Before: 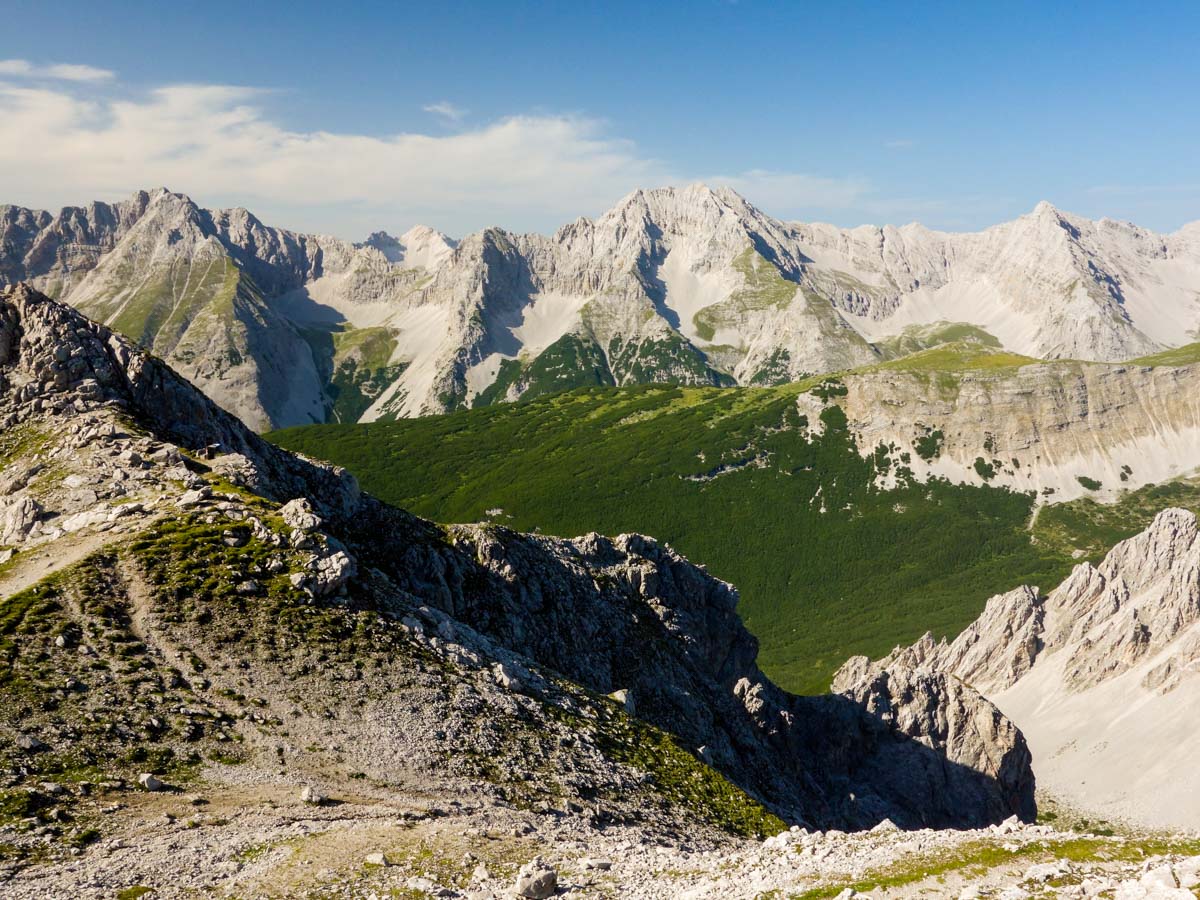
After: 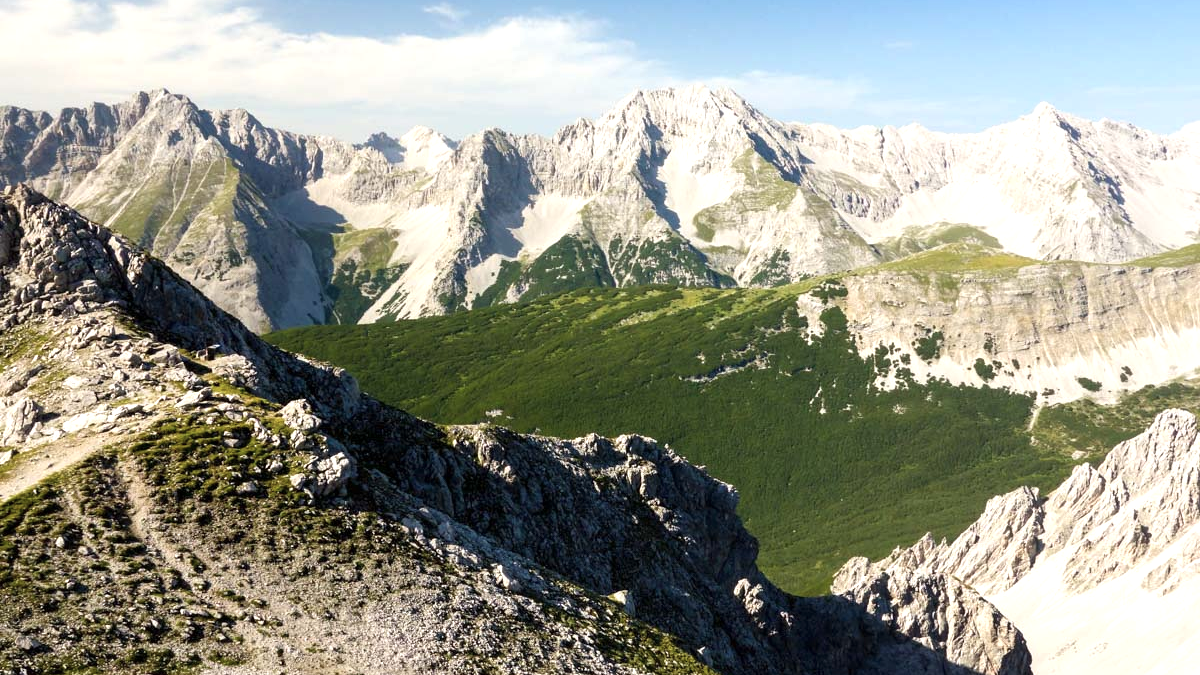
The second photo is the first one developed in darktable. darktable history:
crop: top 11.045%, bottom 13.946%
levels: levels [0, 0.492, 0.984]
exposure: exposure 0.56 EV, compensate highlight preservation false
contrast brightness saturation: saturation -0.175
